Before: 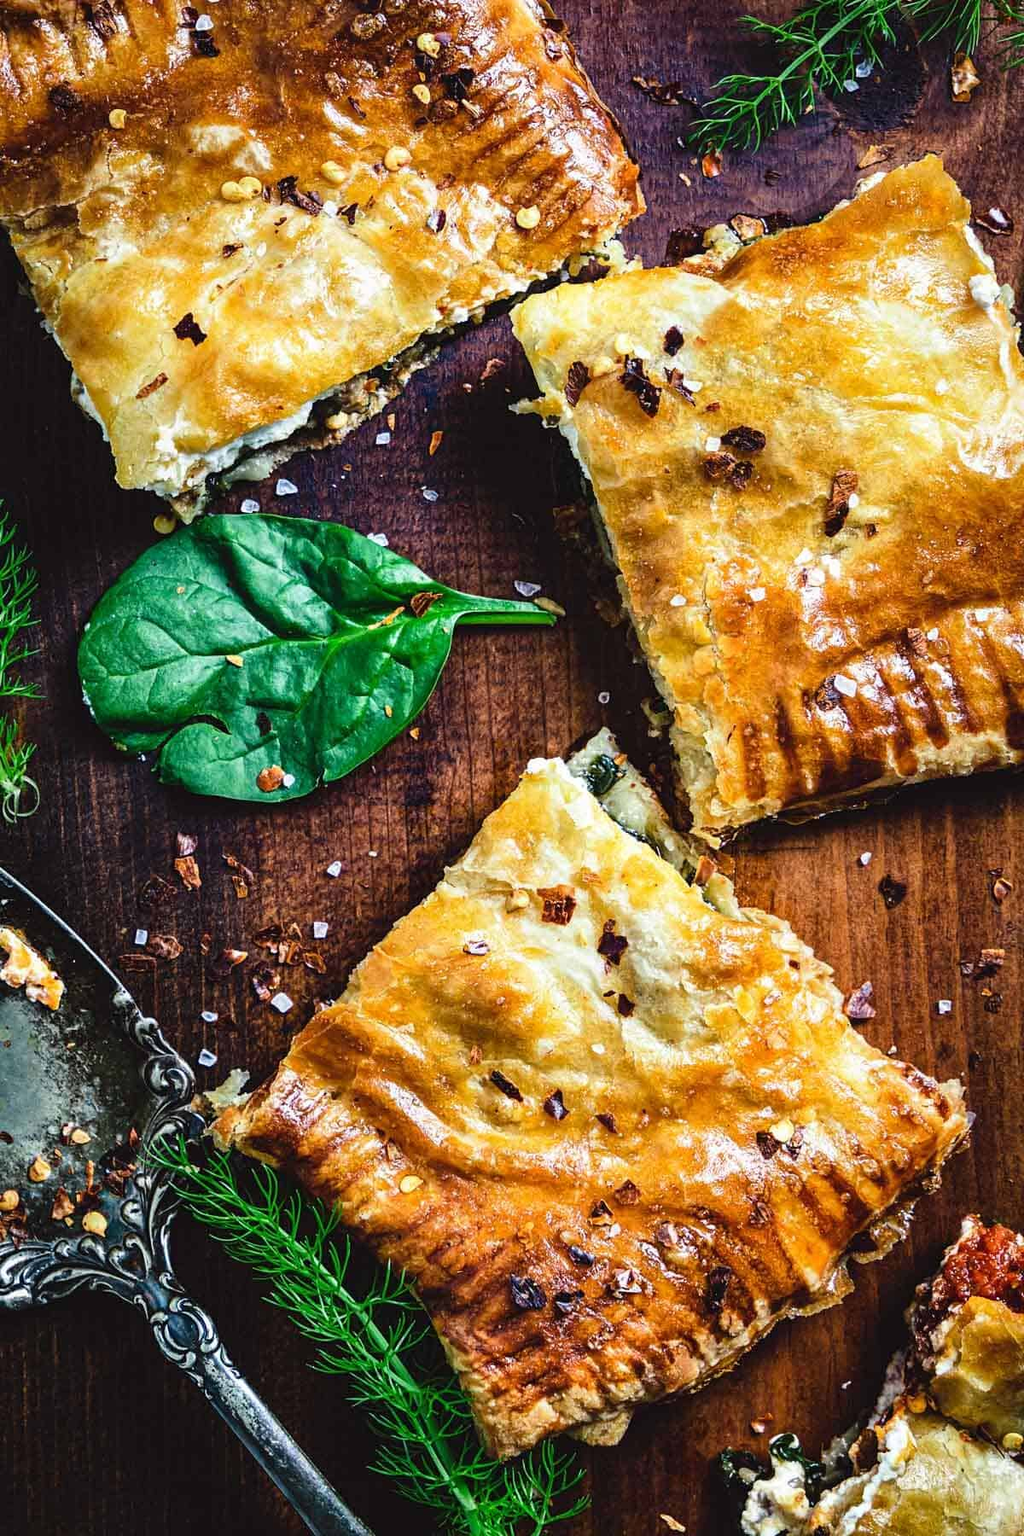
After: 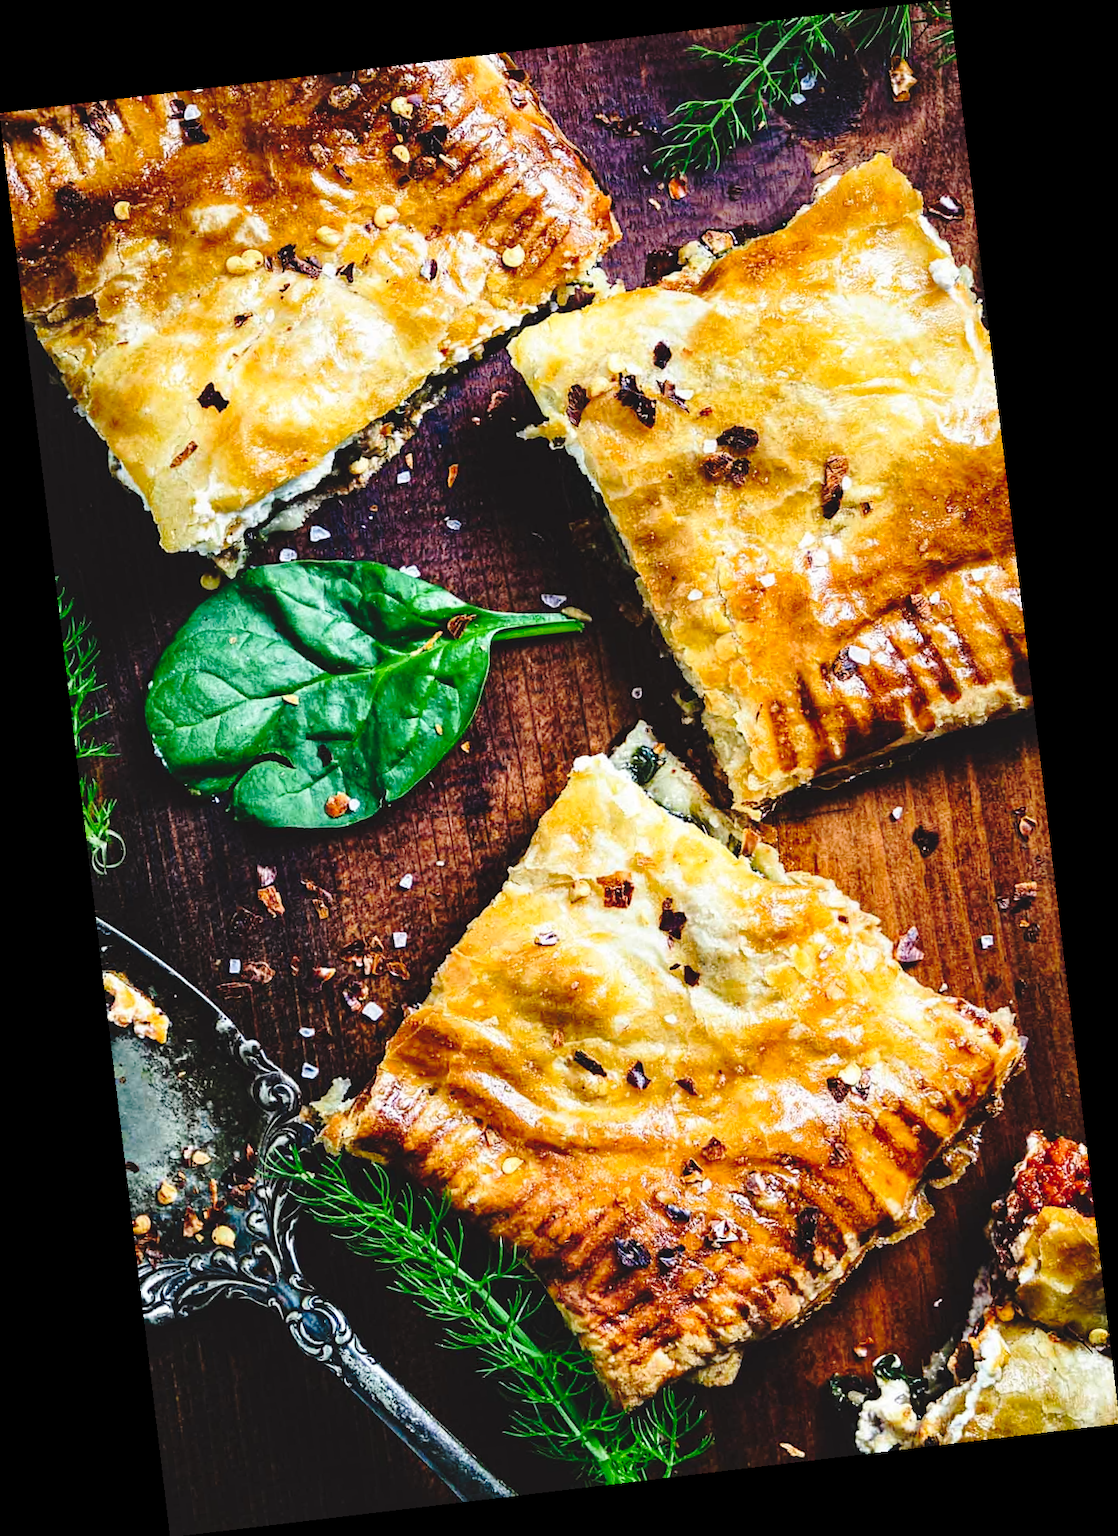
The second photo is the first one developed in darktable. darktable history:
rotate and perspective: rotation -6.83°, automatic cropping off
tone curve: curves: ch0 [(0, 0) (0.003, 0.072) (0.011, 0.073) (0.025, 0.072) (0.044, 0.076) (0.069, 0.089) (0.1, 0.103) (0.136, 0.123) (0.177, 0.158) (0.224, 0.21) (0.277, 0.275) (0.335, 0.372) (0.399, 0.463) (0.468, 0.556) (0.543, 0.633) (0.623, 0.712) (0.709, 0.795) (0.801, 0.869) (0.898, 0.942) (1, 1)], preserve colors none
